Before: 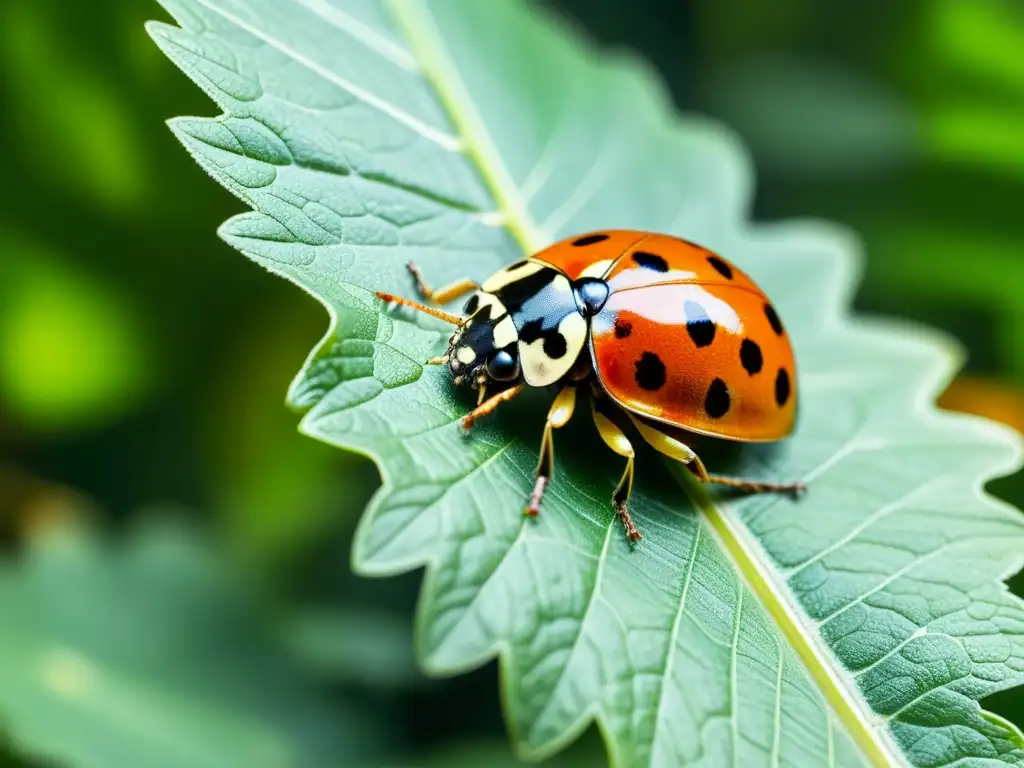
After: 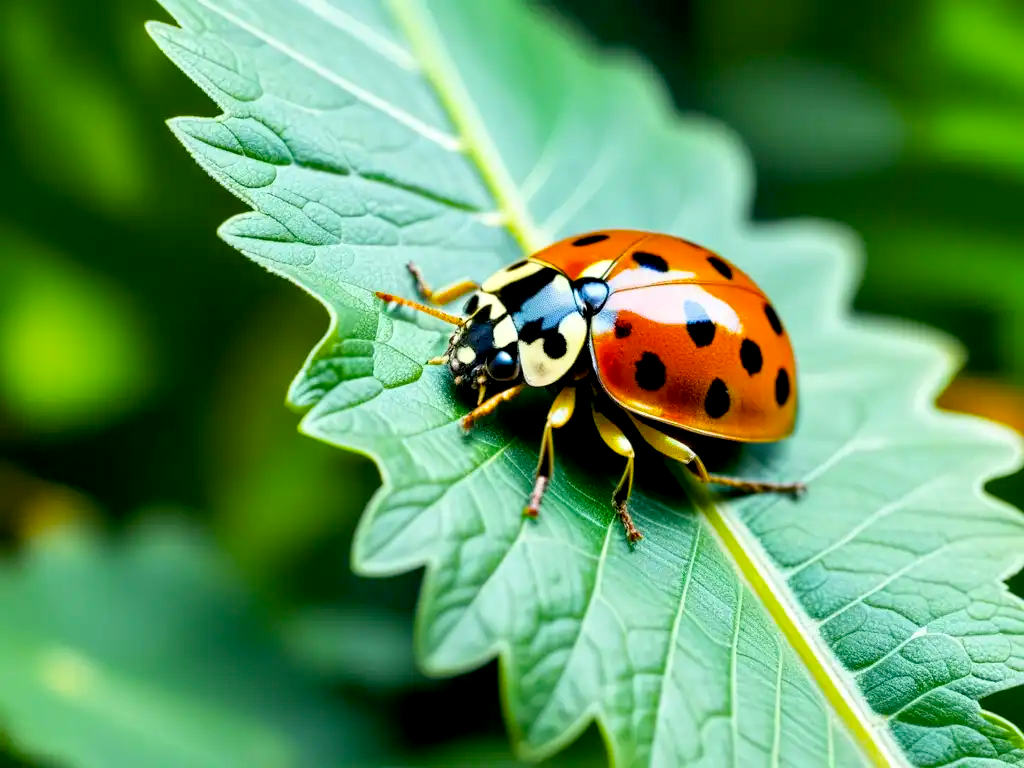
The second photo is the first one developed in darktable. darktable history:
color balance rgb: perceptual saturation grading › global saturation 30.906%
exposure: black level correction 0.007, exposure 0.089 EV, compensate exposure bias true, compensate highlight preservation false
